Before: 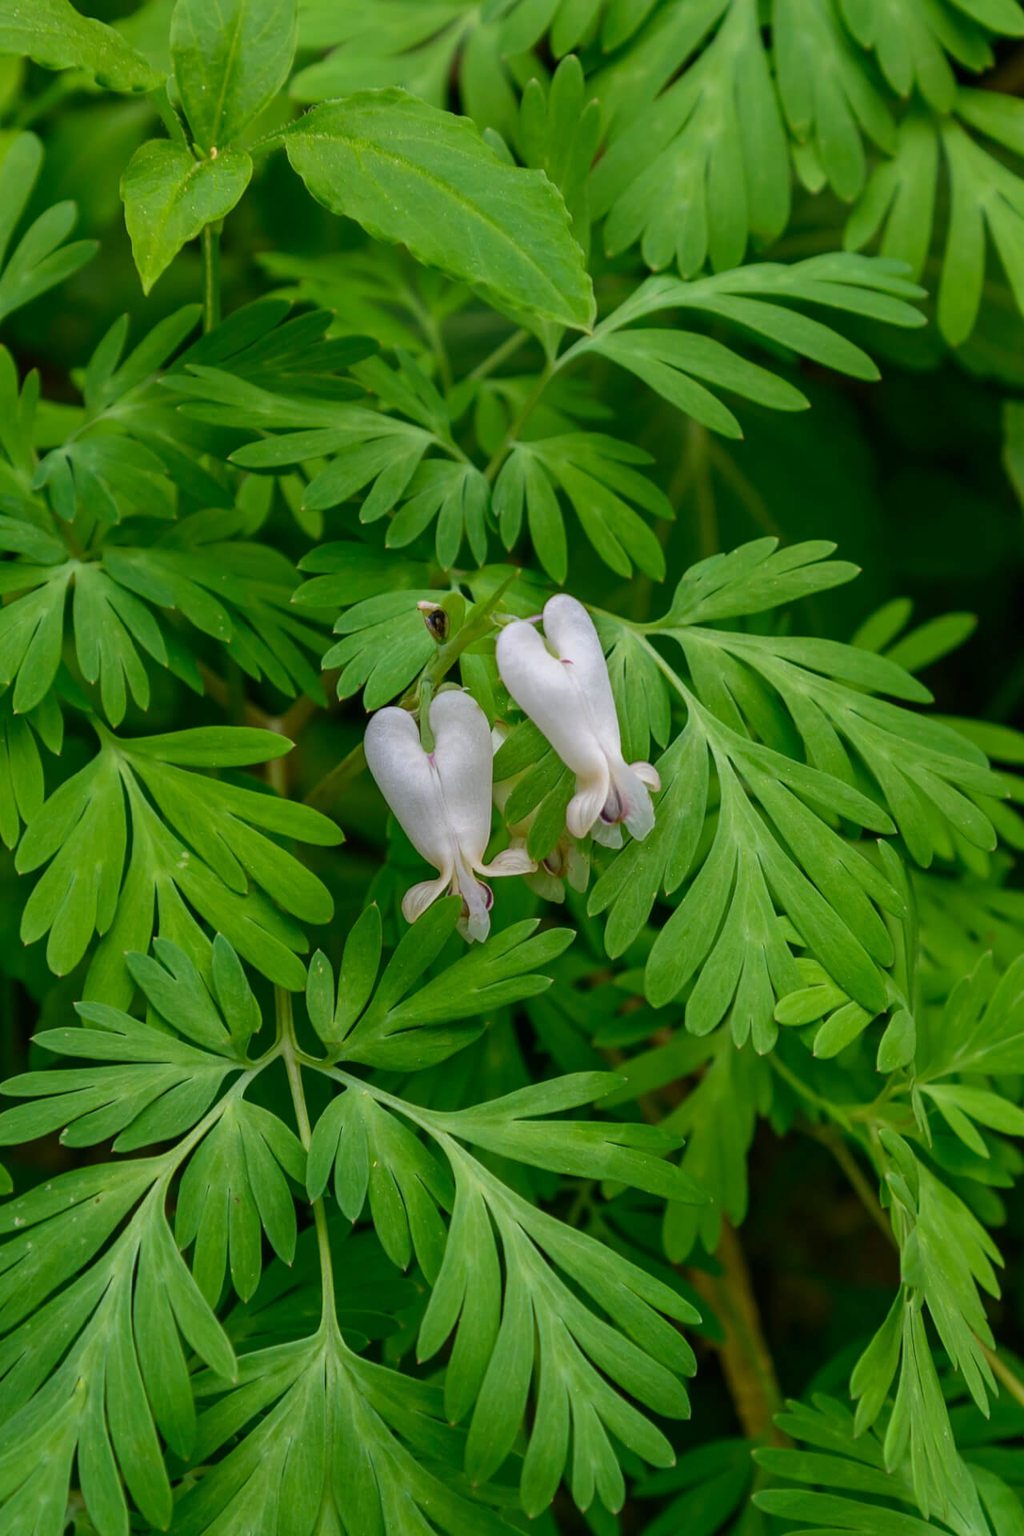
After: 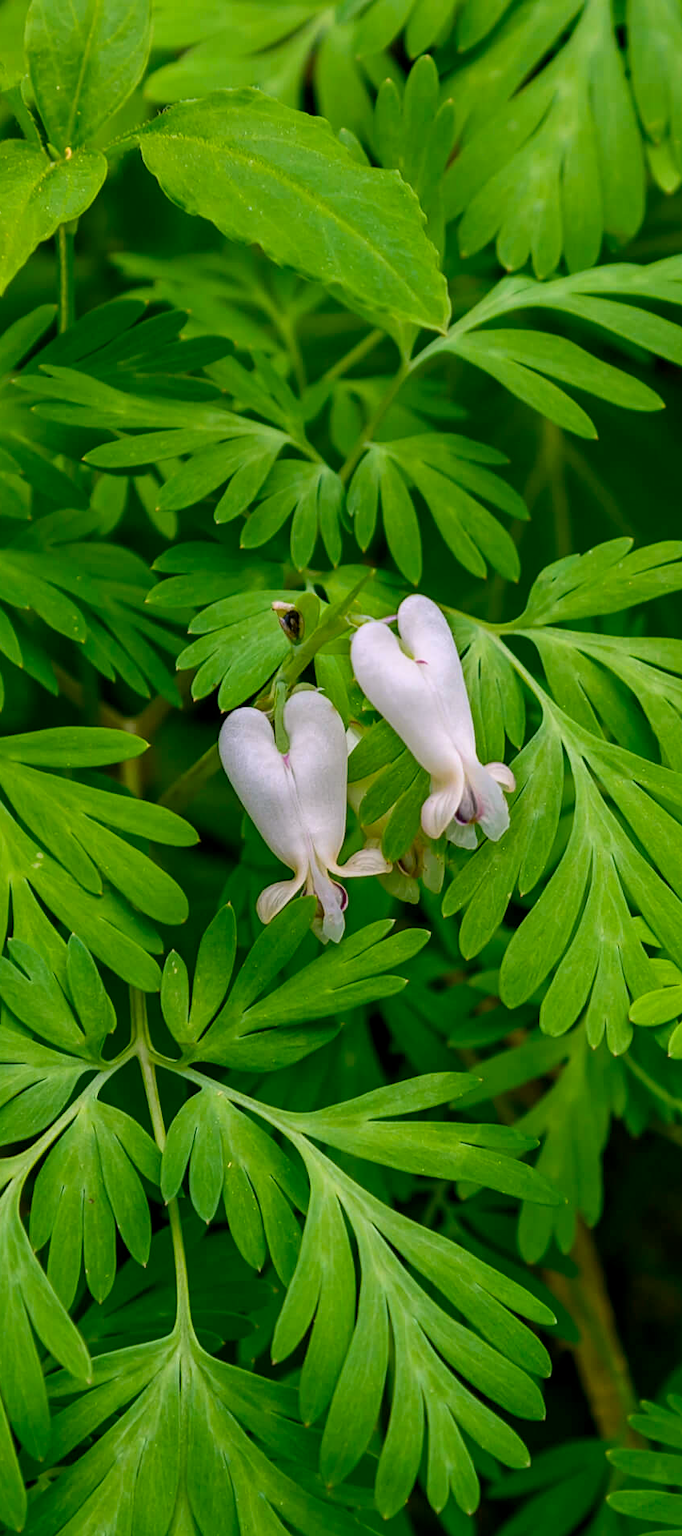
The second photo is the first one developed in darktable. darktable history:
contrast brightness saturation: contrast 0.15, brightness 0.05
crop and rotate: left 14.292%, right 19.041%
exposure: exposure -0.021 EV, compensate highlight preservation false
tone equalizer: on, module defaults
color balance rgb: shadows lift › chroma 2%, shadows lift › hue 217.2°, power › chroma 0.25%, power › hue 60°, highlights gain › chroma 1.5%, highlights gain › hue 309.6°, global offset › luminance -0.25%, perceptual saturation grading › global saturation 15%, global vibrance 15%
sharpen: amount 0.2
